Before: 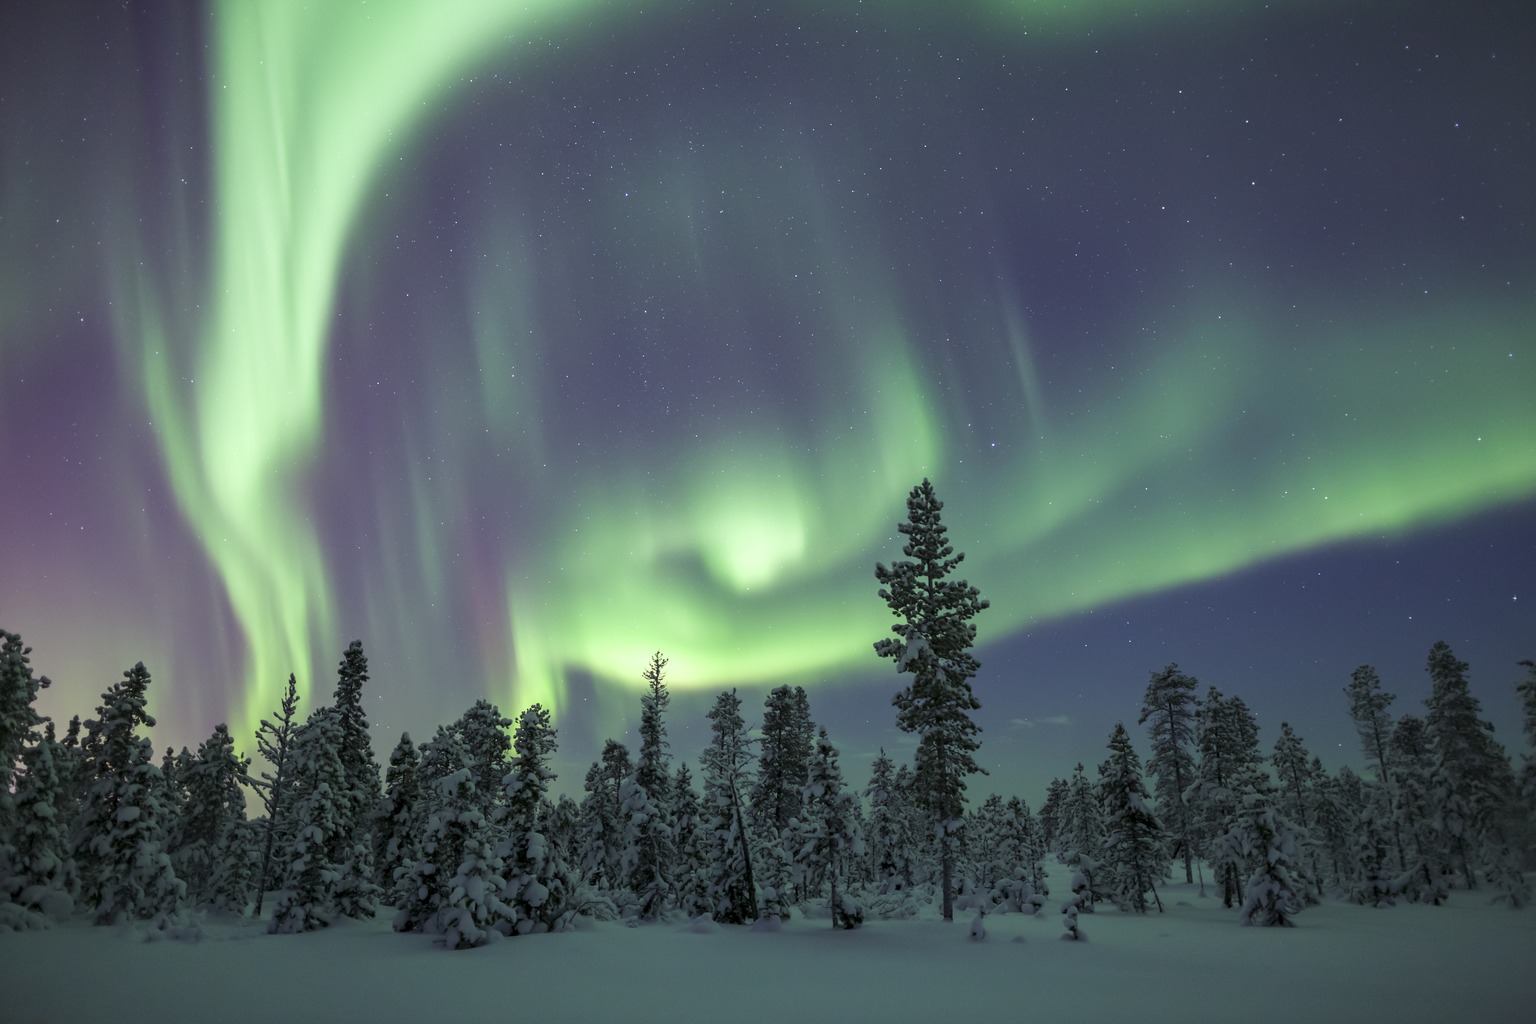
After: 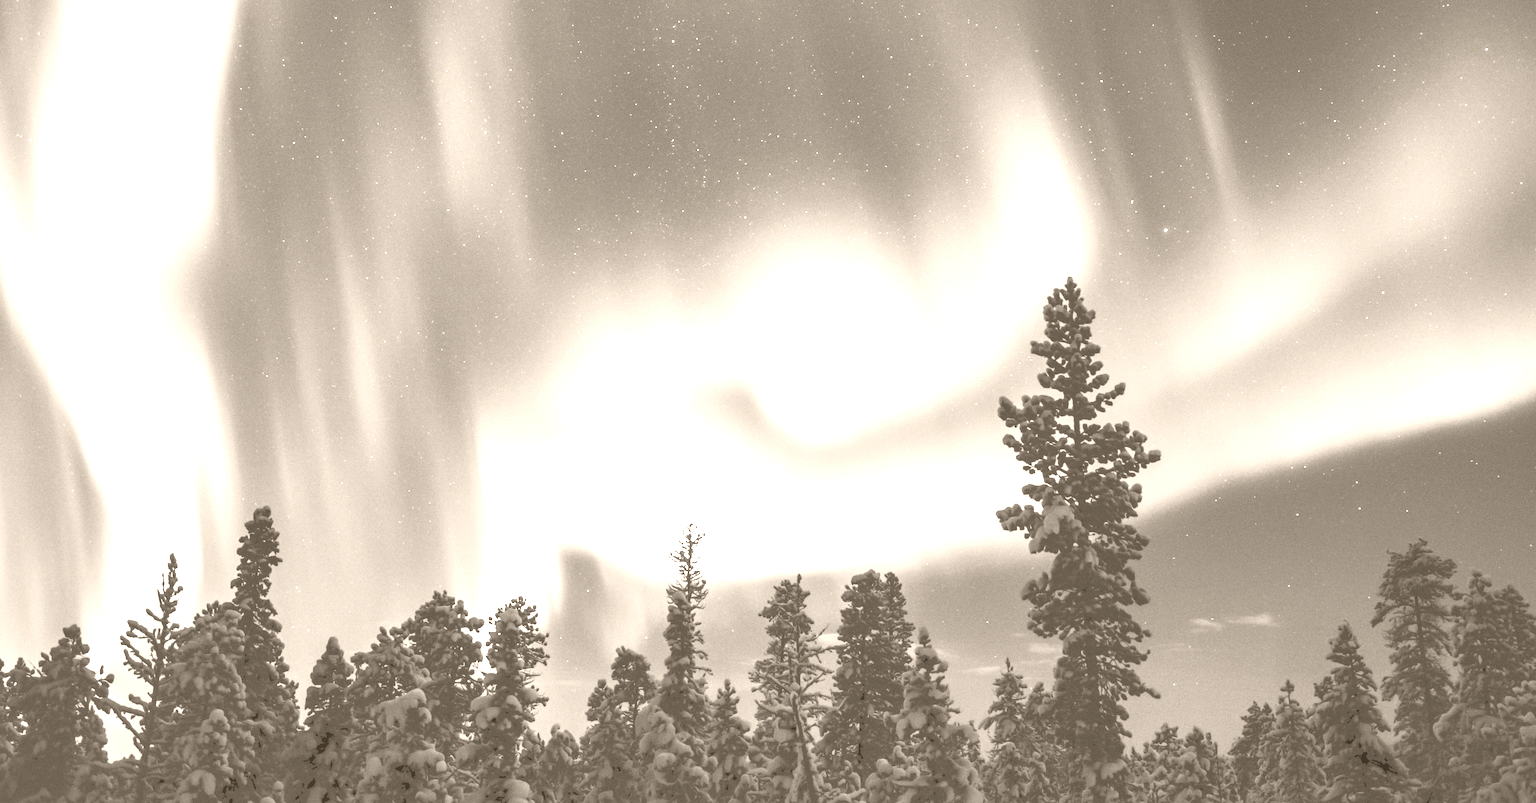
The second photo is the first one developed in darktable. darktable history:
crop: left 11.123%, top 27.61%, right 18.3%, bottom 17.034%
contrast brightness saturation: contrast 0.01, saturation -0.05
tone curve: curves: ch0 [(0, 0) (0.003, 0.13) (0.011, 0.13) (0.025, 0.134) (0.044, 0.136) (0.069, 0.139) (0.1, 0.144) (0.136, 0.151) (0.177, 0.171) (0.224, 0.2) (0.277, 0.247) (0.335, 0.318) (0.399, 0.412) (0.468, 0.536) (0.543, 0.659) (0.623, 0.746) (0.709, 0.812) (0.801, 0.871) (0.898, 0.915) (1, 1)], preserve colors none
grain: coarseness 0.09 ISO
colorize: hue 34.49°, saturation 35.33%, source mix 100%, version 1
local contrast: detail 130%
